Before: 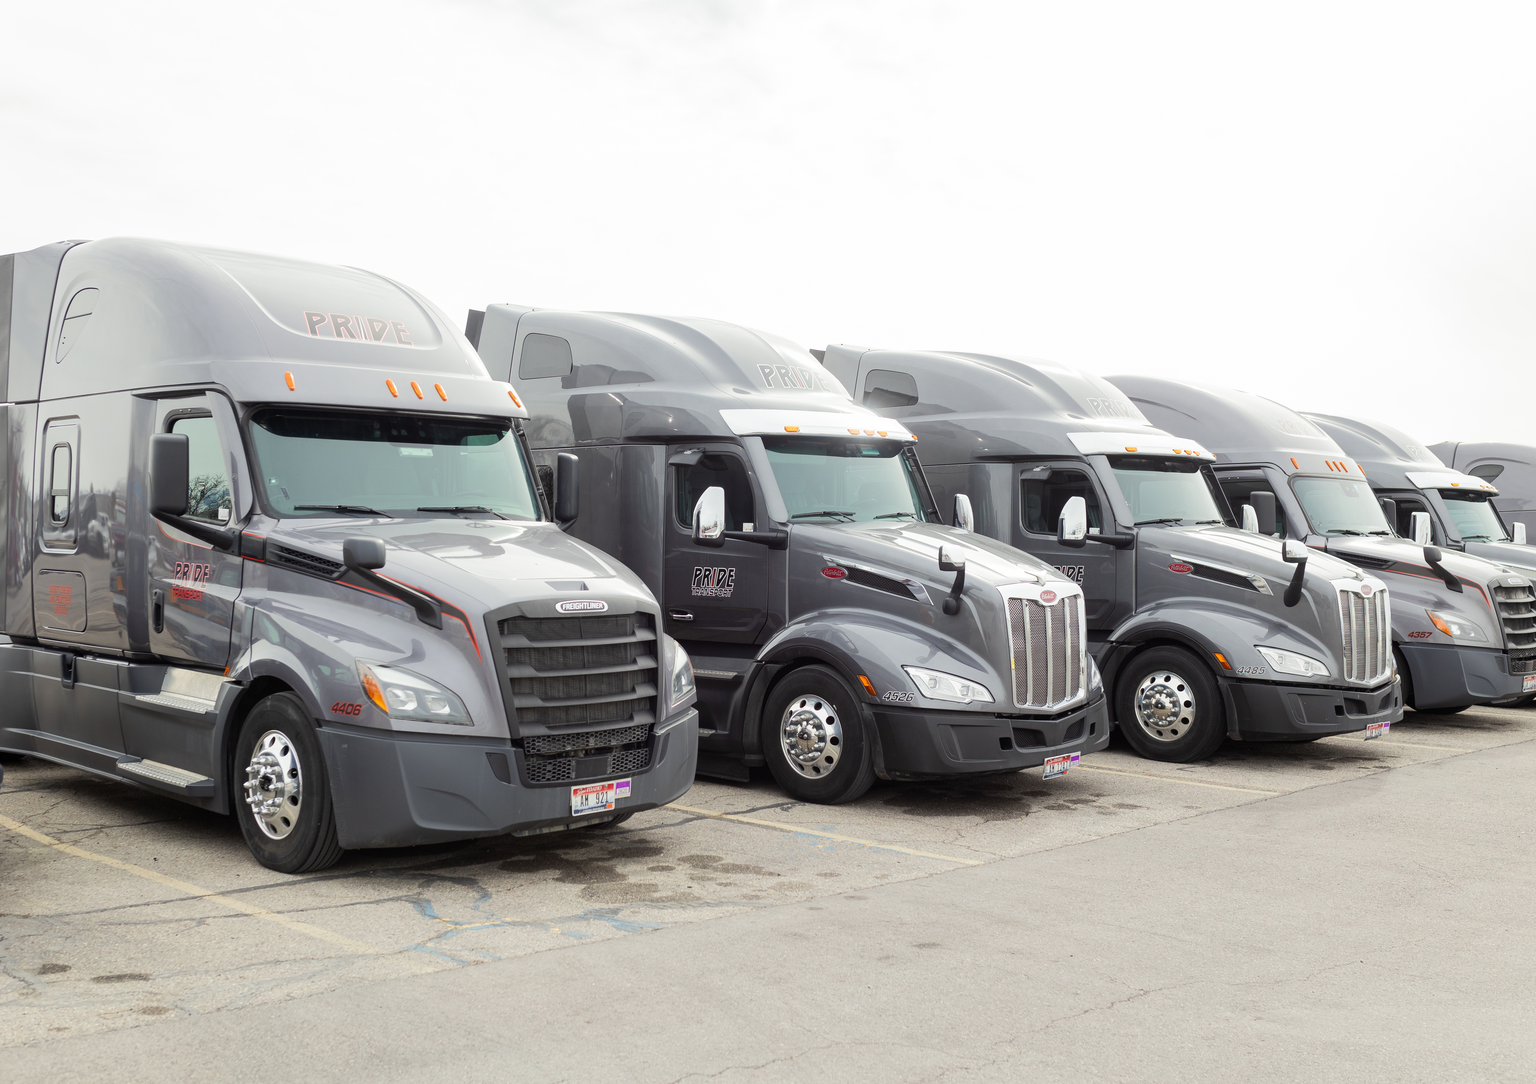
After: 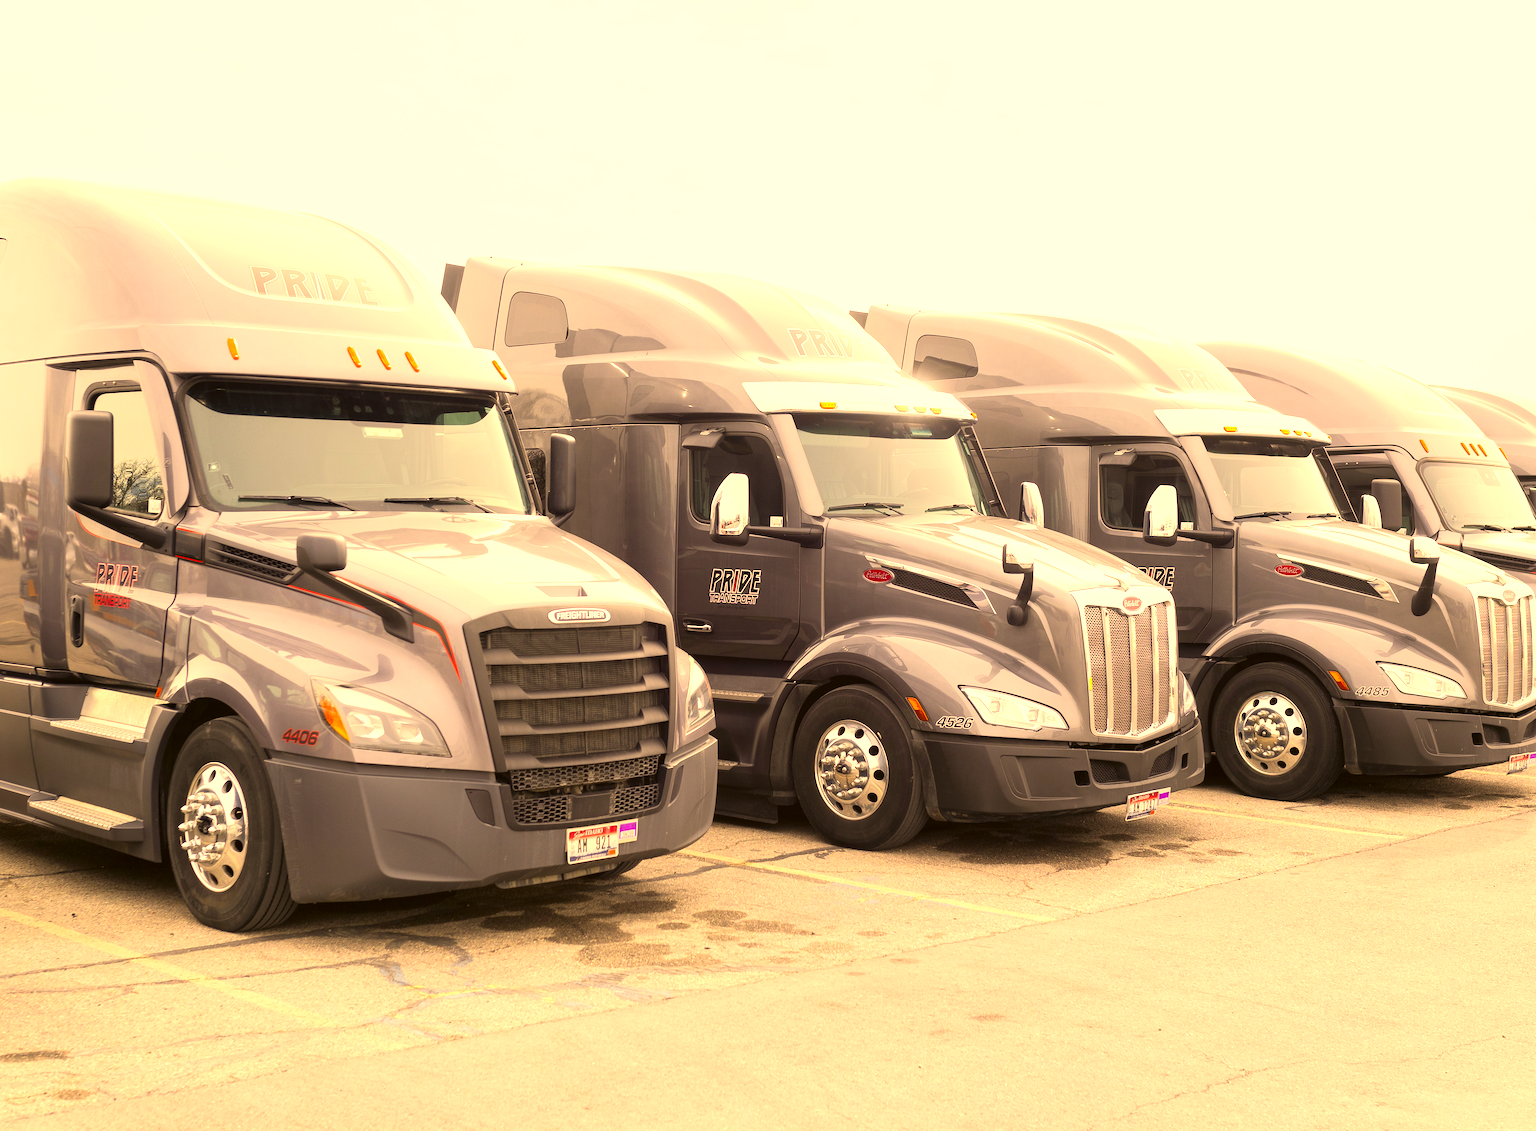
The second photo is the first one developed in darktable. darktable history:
color correction: highlights a* 18.38, highlights b* 35.93, shadows a* 1.48, shadows b* 5.9, saturation 1.05
crop: left 6.086%, top 8.069%, right 9.538%, bottom 3.877%
exposure: black level correction 0, exposure 0.696 EV, compensate exposure bias true, compensate highlight preservation false
